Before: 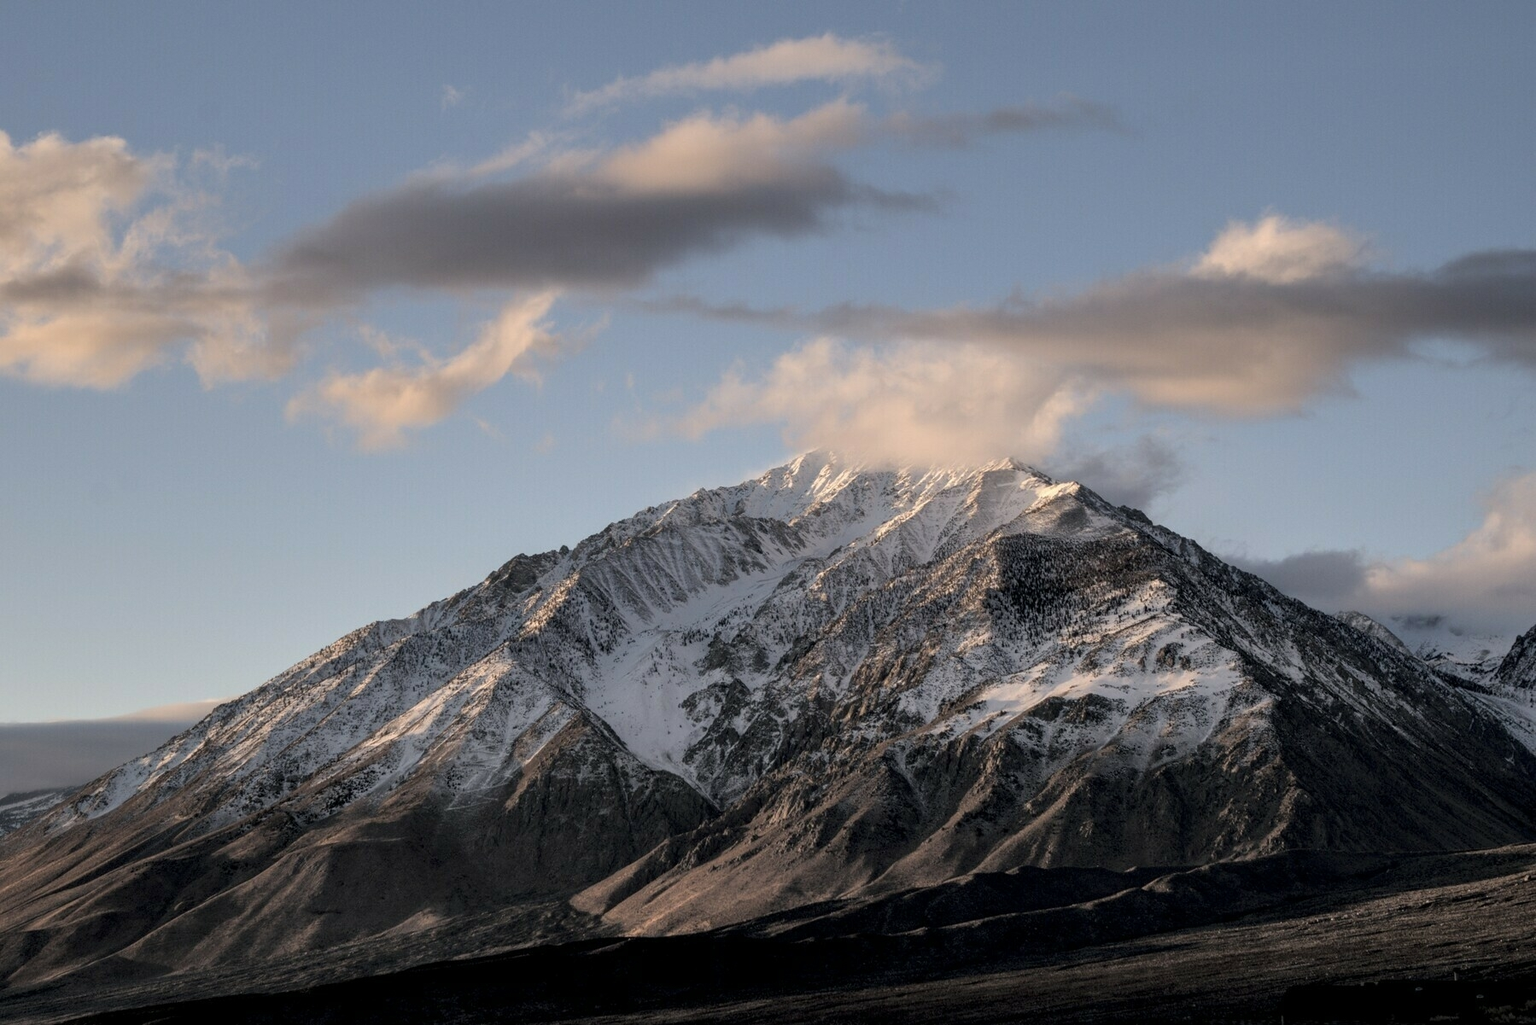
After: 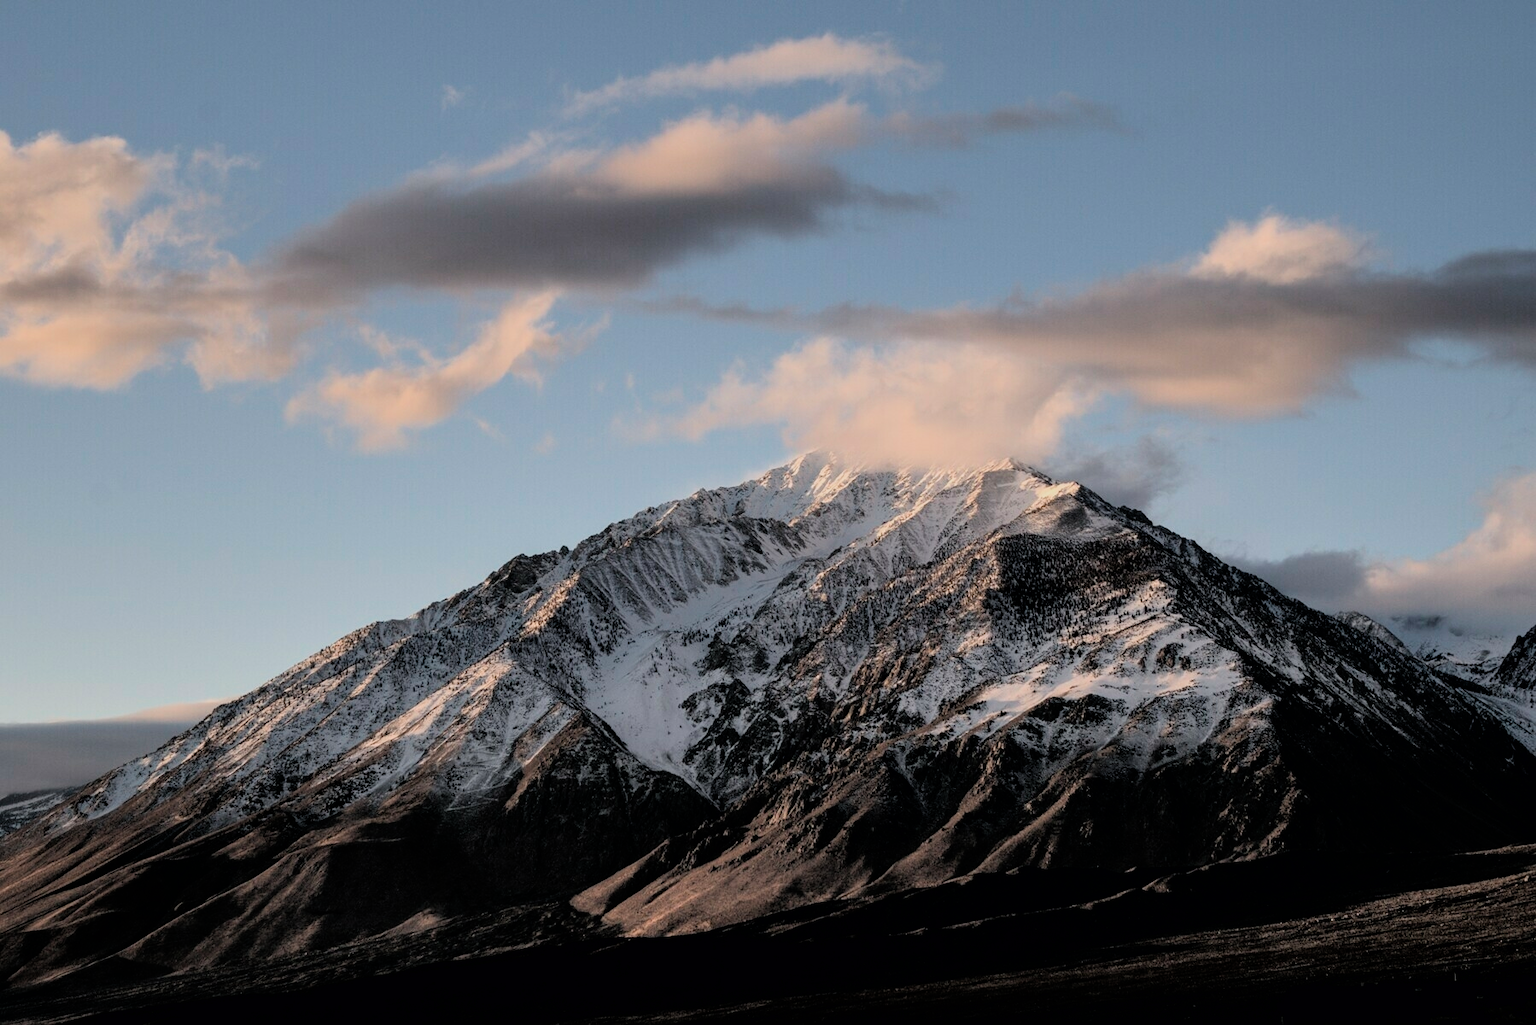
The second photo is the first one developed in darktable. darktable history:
rgb curve: curves: ch0 [(0, 0) (0.078, 0.051) (0.929, 0.956) (1, 1)], compensate middle gray true
filmic rgb: threshold 3 EV, hardness 4.17, latitude 50%, contrast 1.1, preserve chrominance max RGB, color science v6 (2022), contrast in shadows safe, contrast in highlights safe, enable highlight reconstruction true
